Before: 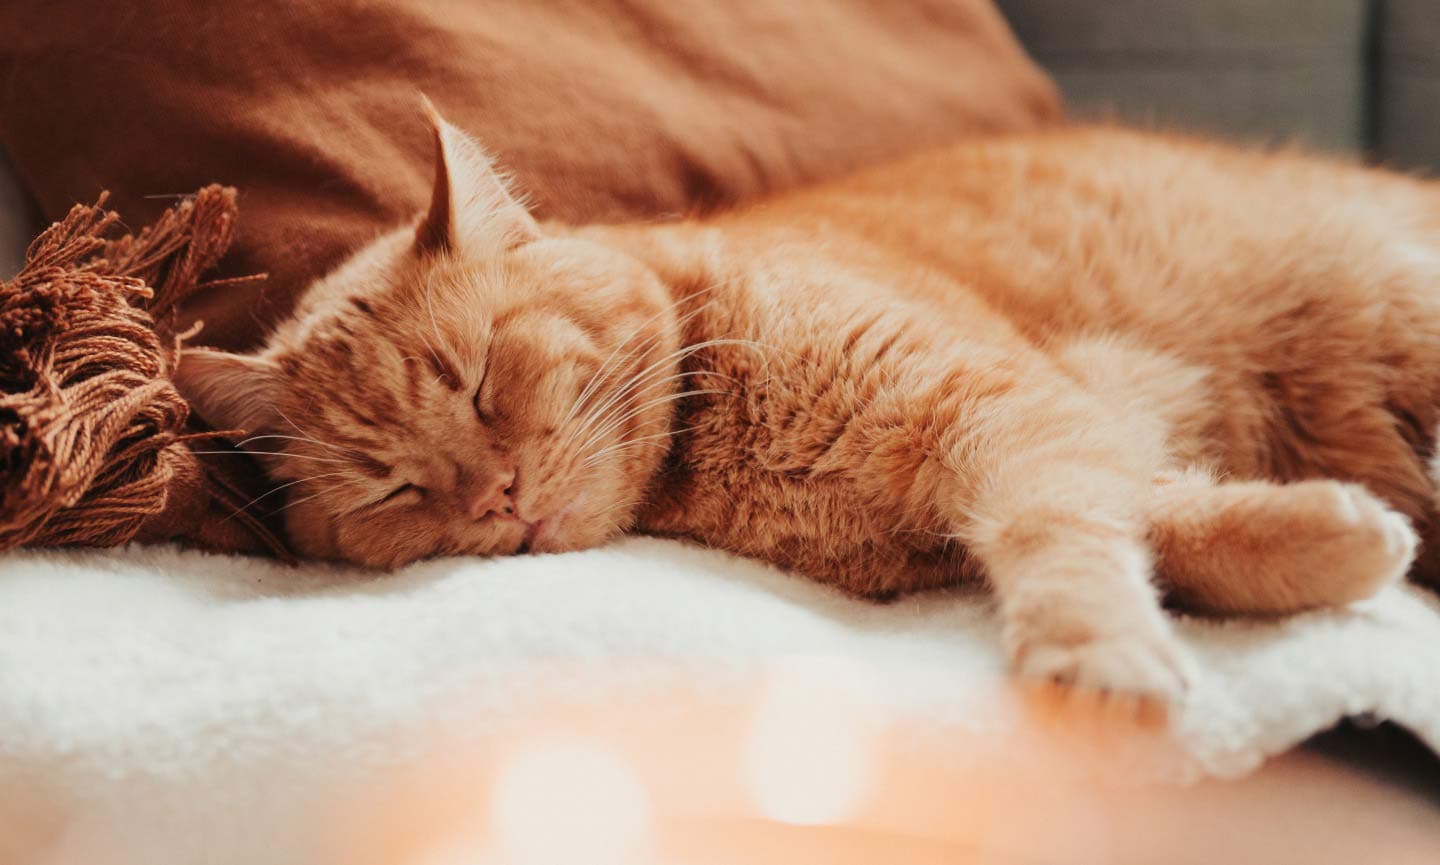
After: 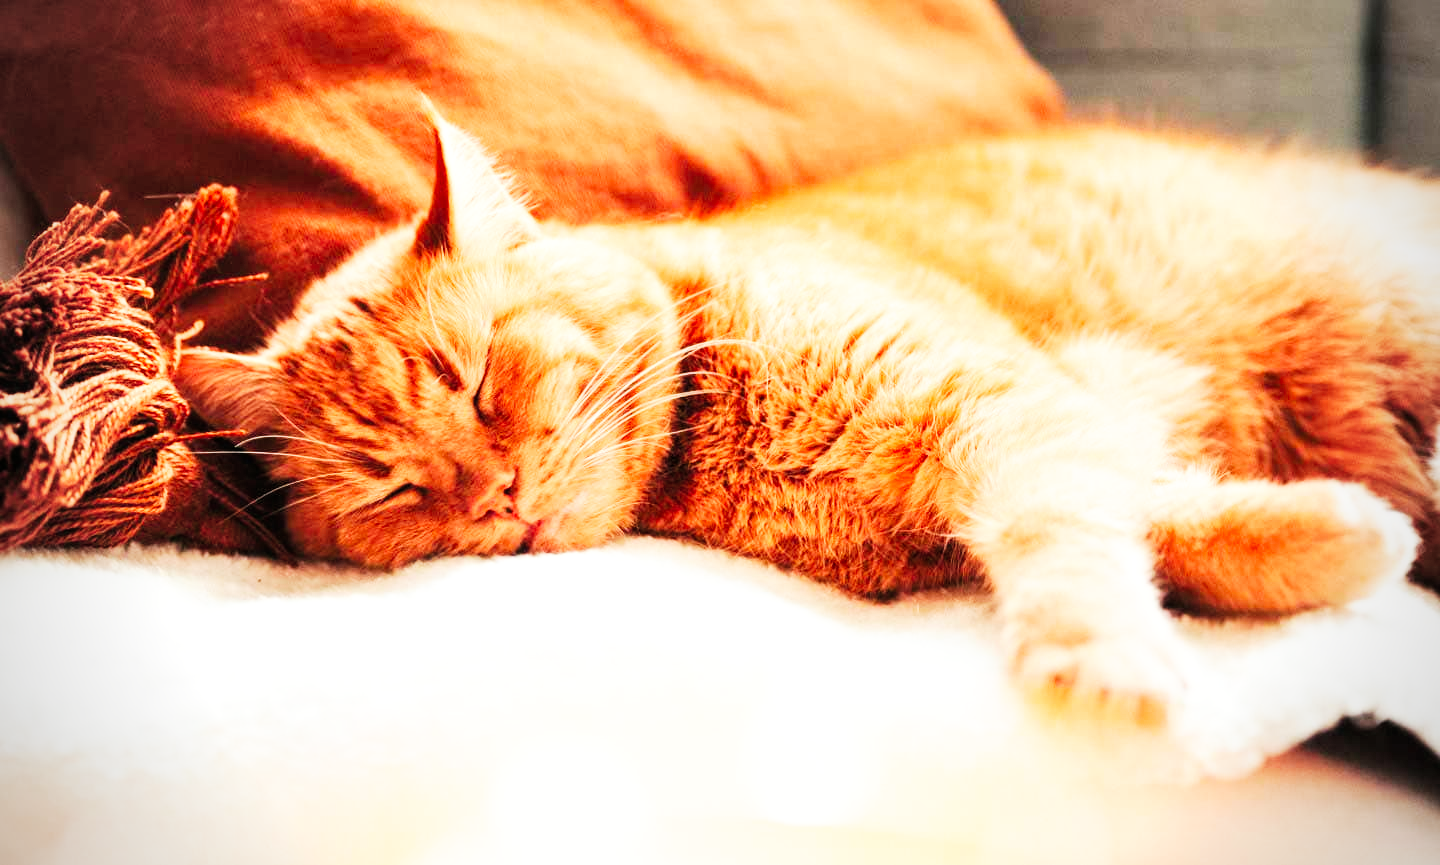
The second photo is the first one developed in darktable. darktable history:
local contrast: highlights 102%, shadows 101%, detail 119%, midtone range 0.2
contrast brightness saturation: brightness 0.092, saturation 0.191
vignetting: on, module defaults
base curve: curves: ch0 [(0, 0) (0.007, 0.004) (0.027, 0.03) (0.046, 0.07) (0.207, 0.54) (0.442, 0.872) (0.673, 0.972) (1, 1)], preserve colors none
